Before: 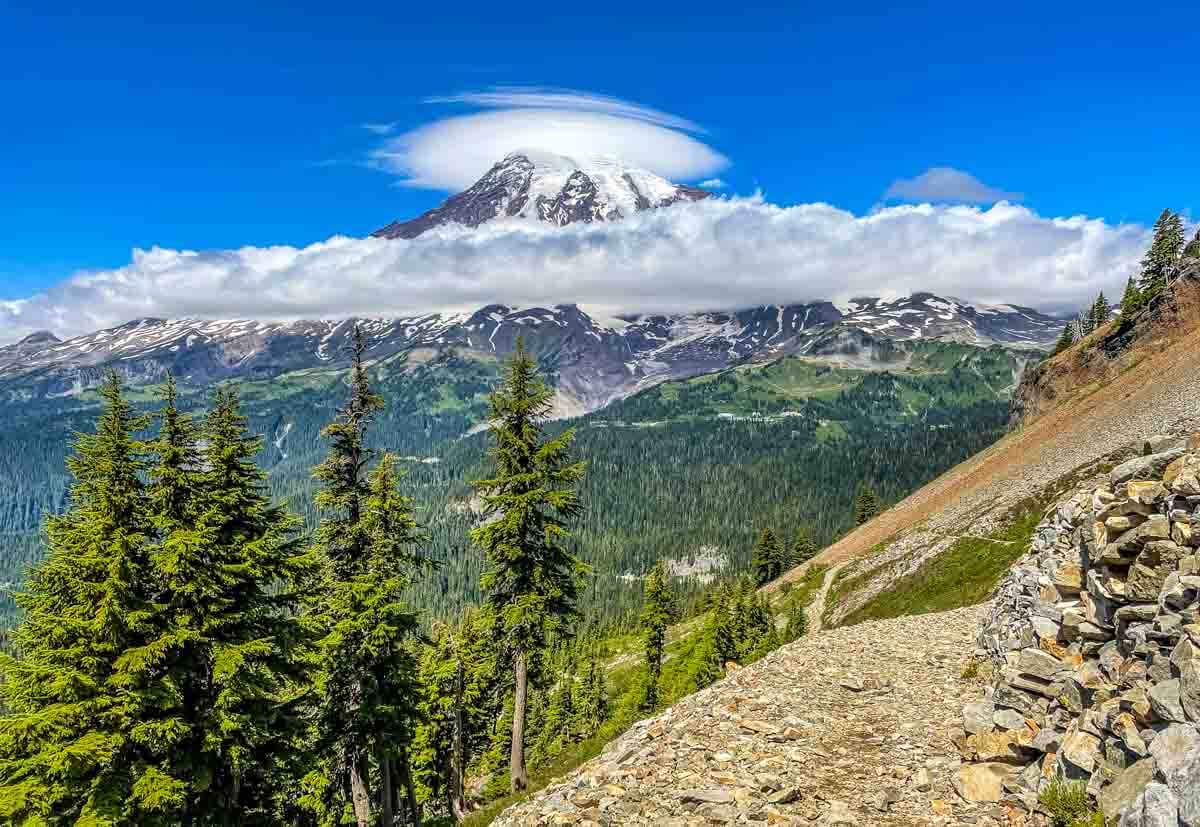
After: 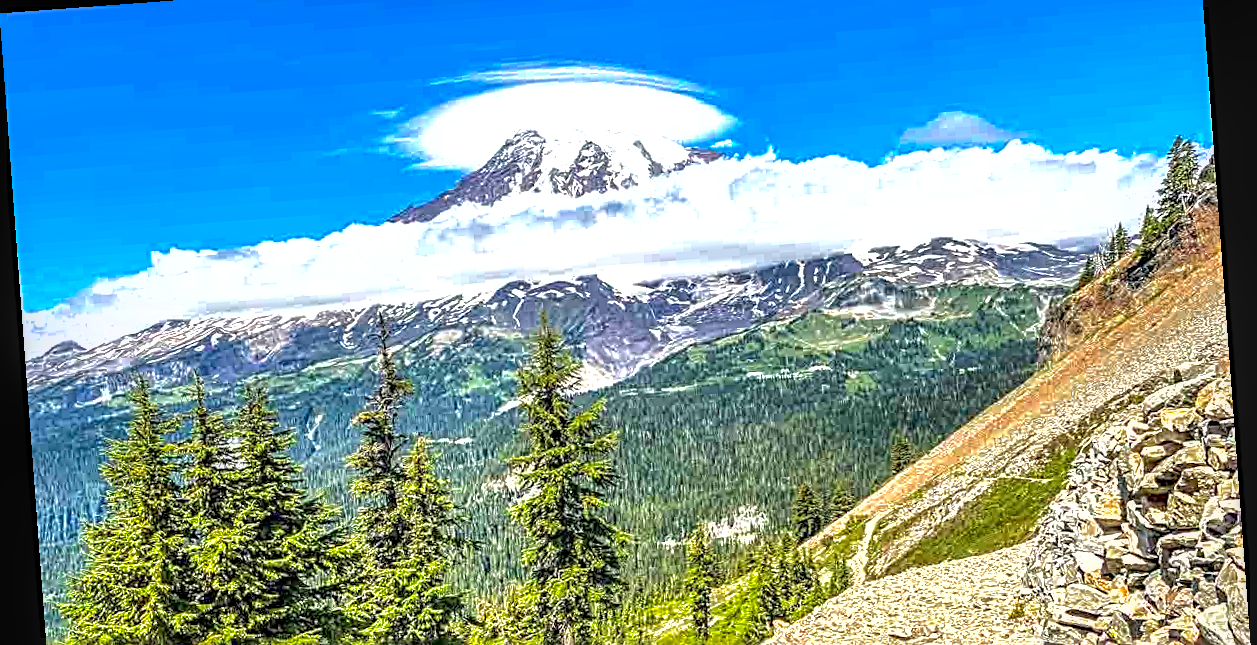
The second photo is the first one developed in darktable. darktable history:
local contrast: on, module defaults
crop and rotate: top 8.293%, bottom 20.996%
exposure: exposure 0.999 EV, compensate highlight preservation false
shadows and highlights: on, module defaults
sharpen: radius 2.676, amount 0.669
rotate and perspective: rotation -4.25°, automatic cropping off
